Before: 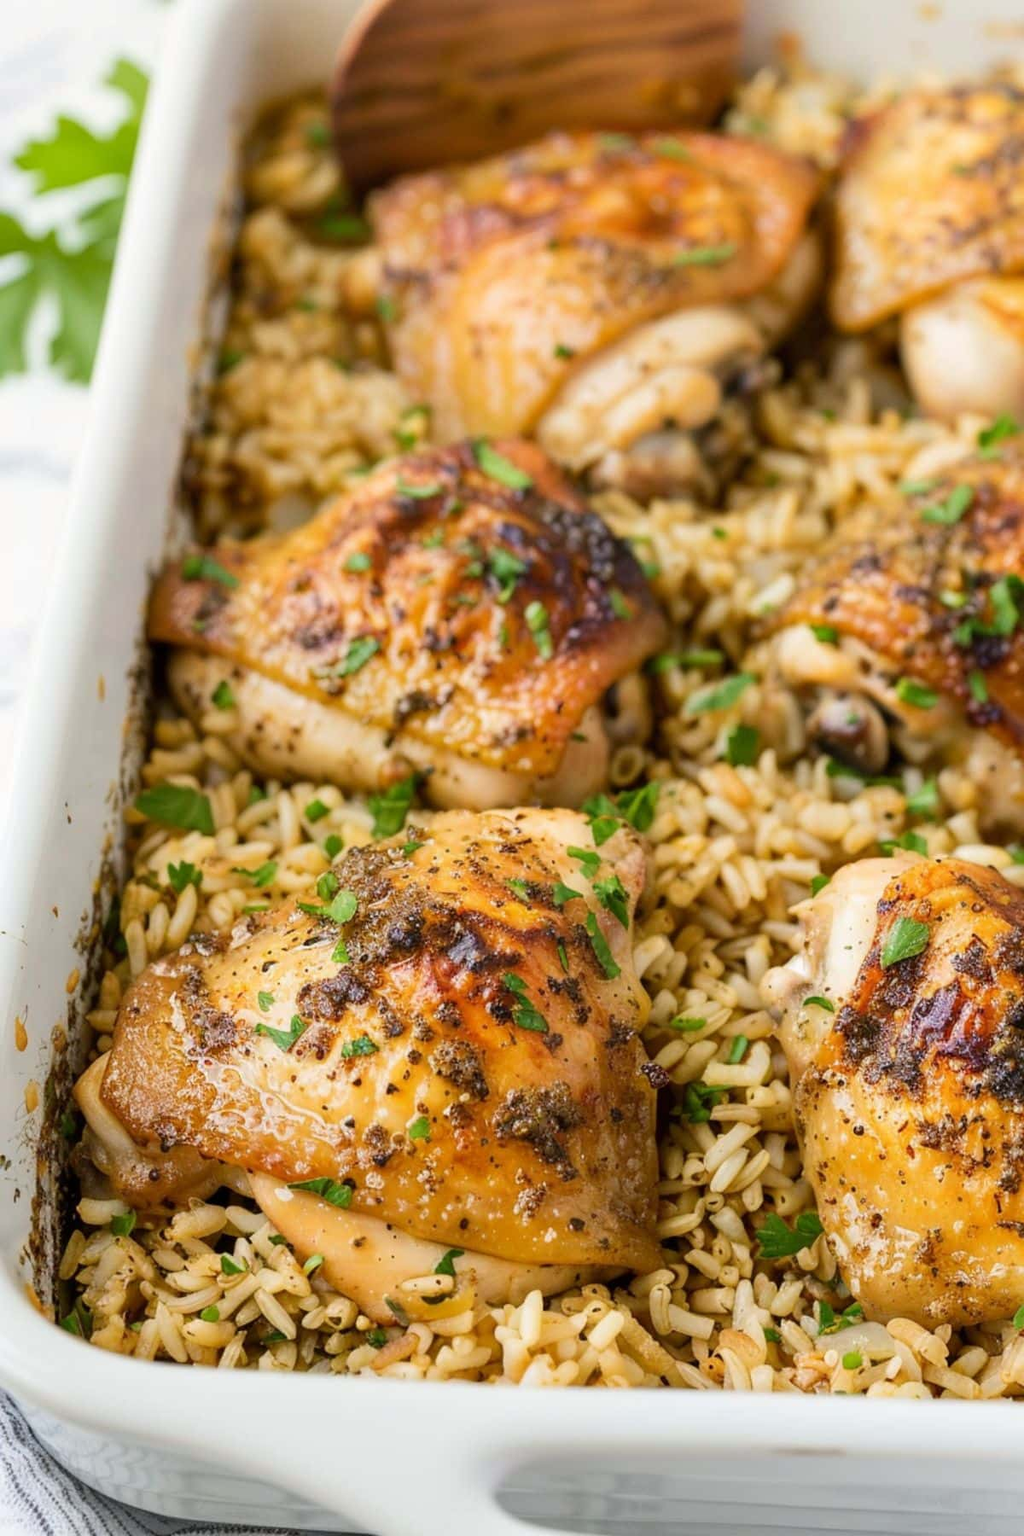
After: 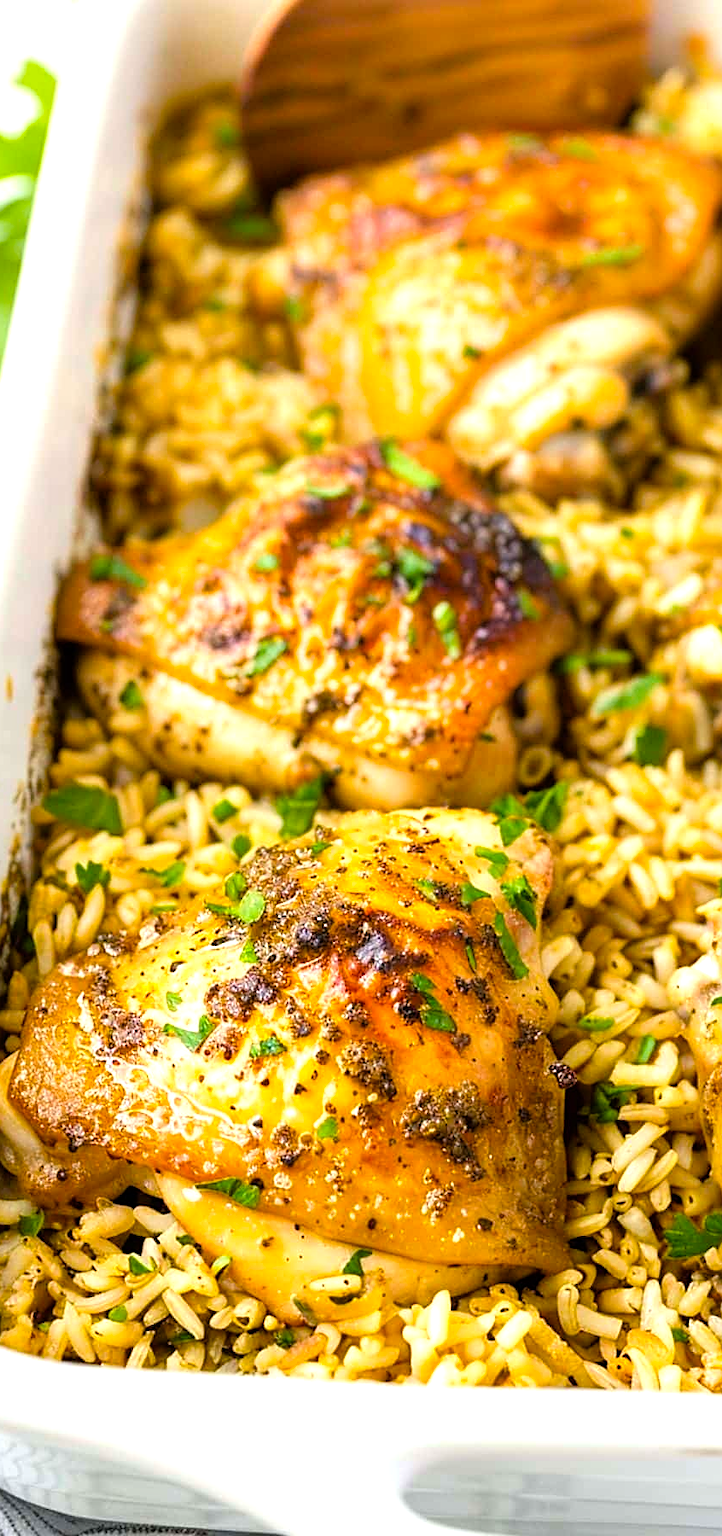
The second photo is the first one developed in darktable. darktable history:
sharpen: on, module defaults
color balance rgb: perceptual saturation grading › global saturation 31.239%
crop and rotate: left 9.042%, right 20.336%
tone equalizer: -8 EV -0.748 EV, -7 EV -0.676 EV, -6 EV -0.564 EV, -5 EV -0.394 EV, -3 EV 0.386 EV, -2 EV 0.6 EV, -1 EV 0.689 EV, +0 EV 0.769 EV
